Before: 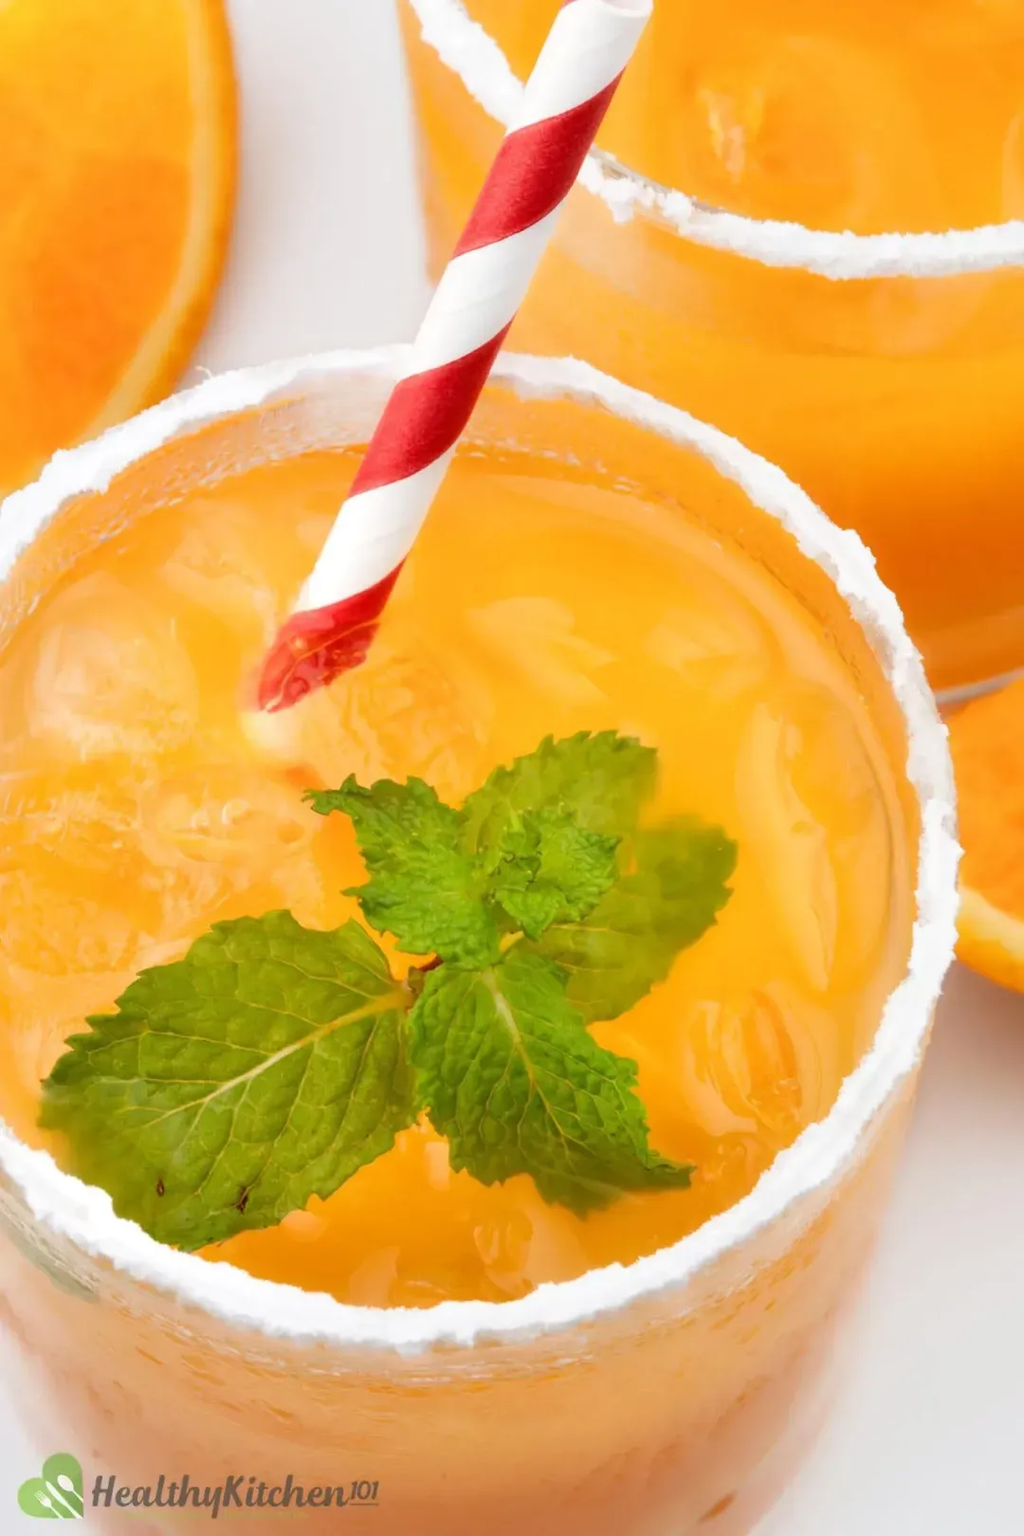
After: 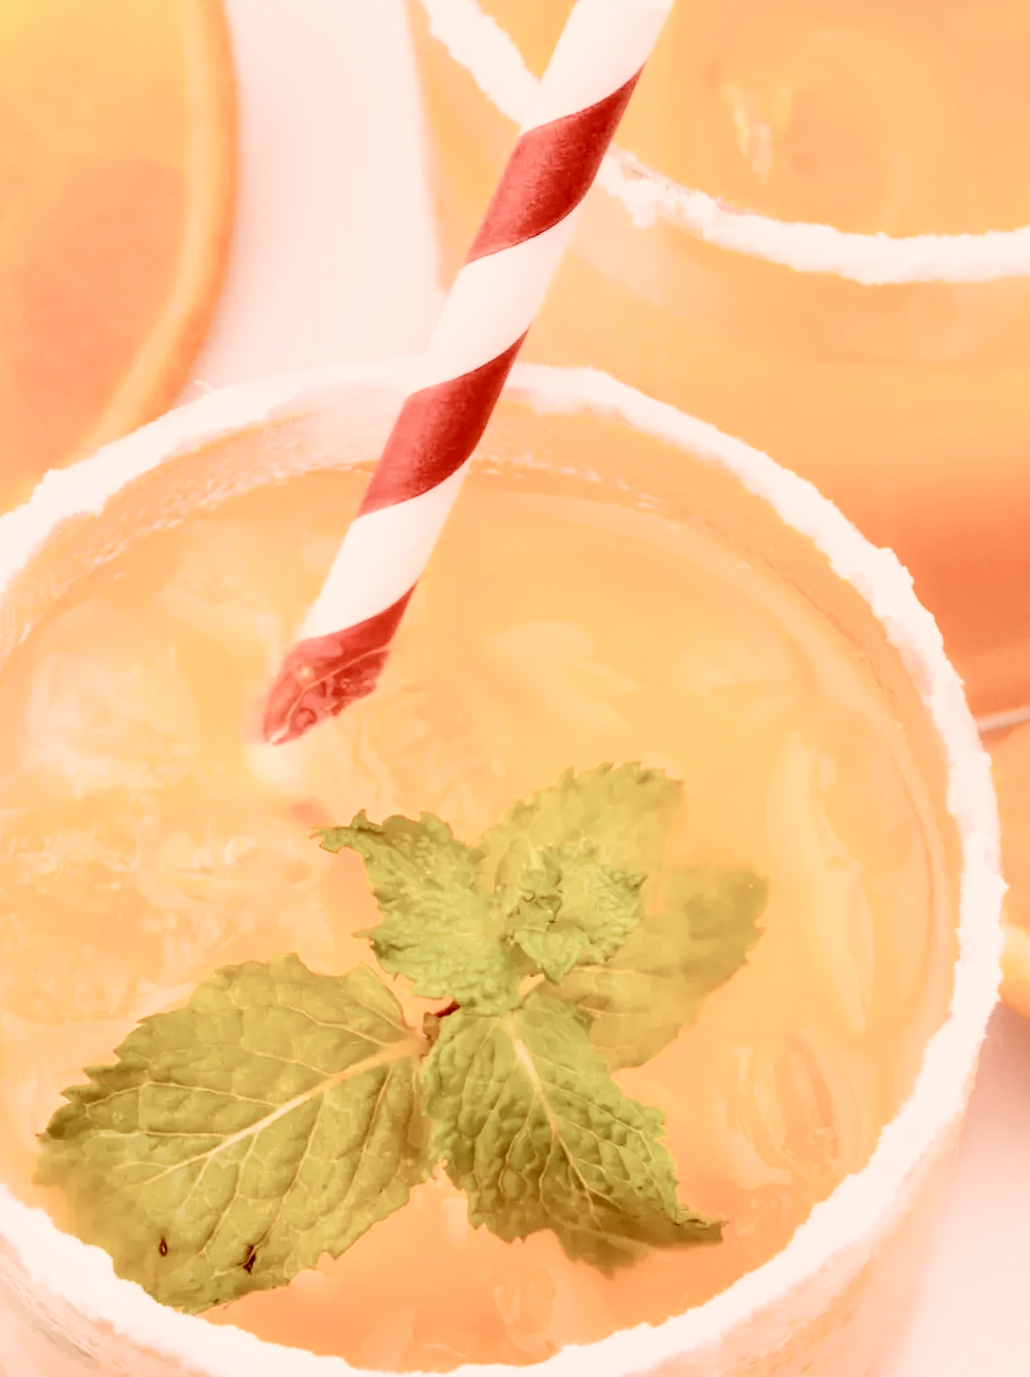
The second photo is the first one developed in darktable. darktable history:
exposure: black level correction 0, exposure 0.893 EV, compensate highlight preservation false
crop and rotate: angle 0.383°, left 0.398%, right 3.224%, bottom 14.106%
local contrast: on, module defaults
color correction: highlights a* 9.39, highlights b* 8.83, shadows a* 39.87, shadows b* 39.69, saturation 0.813
filmic rgb: black relative exposure -7.11 EV, white relative exposure 5.34 EV, hardness 3.02
contrast brightness saturation: contrast 0.249, saturation -0.319
haze removal: compatibility mode true, adaptive false
